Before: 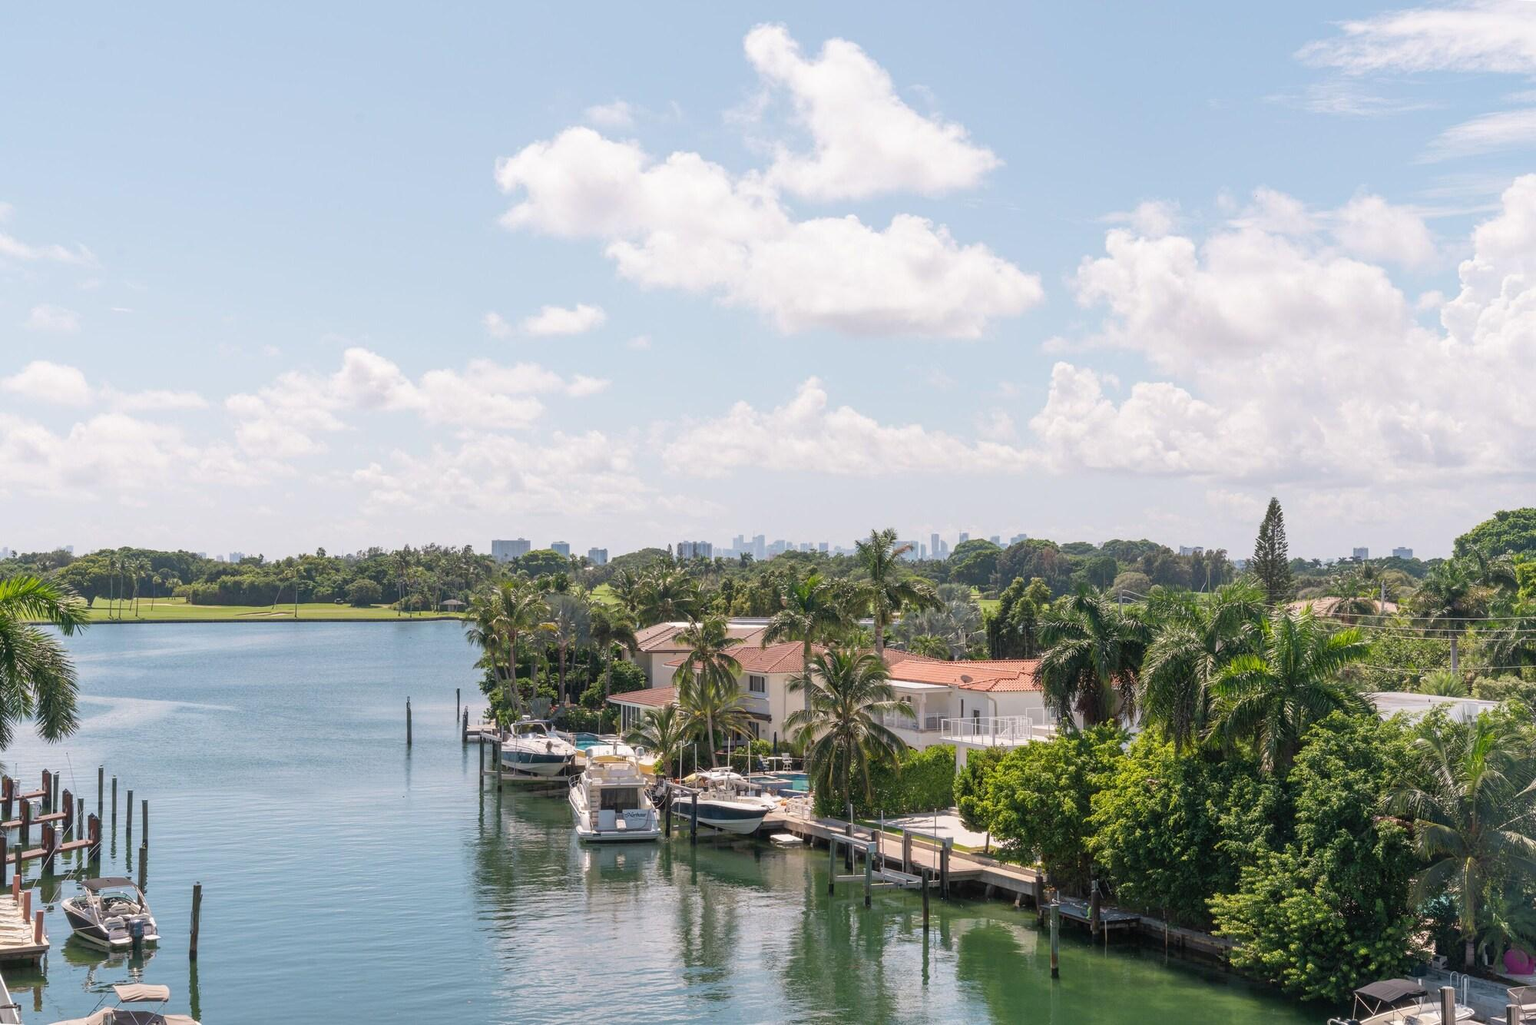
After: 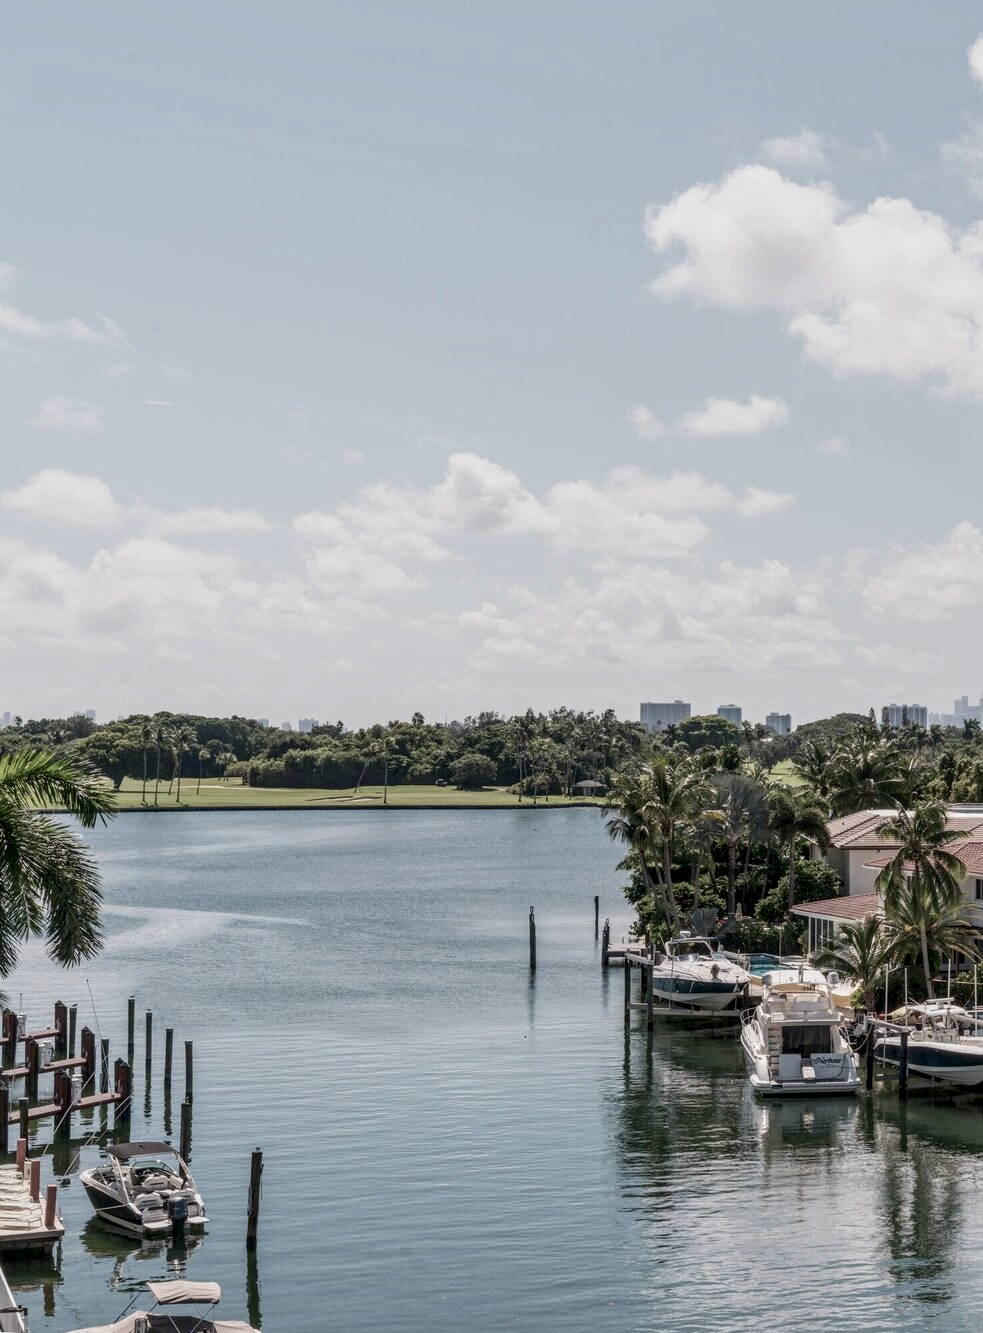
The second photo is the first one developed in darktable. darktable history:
contrast brightness saturation: contrast 0.19, brightness -0.11, saturation 0.21
white balance: emerald 1
color balance rgb: perceptual saturation grading › global saturation -27.94%, hue shift -2.27°, contrast -21.26%
color balance: input saturation 100.43%, contrast fulcrum 14.22%, output saturation 70.41%
local contrast: detail 150%
crop and rotate: left 0%, top 0%, right 50.845%
